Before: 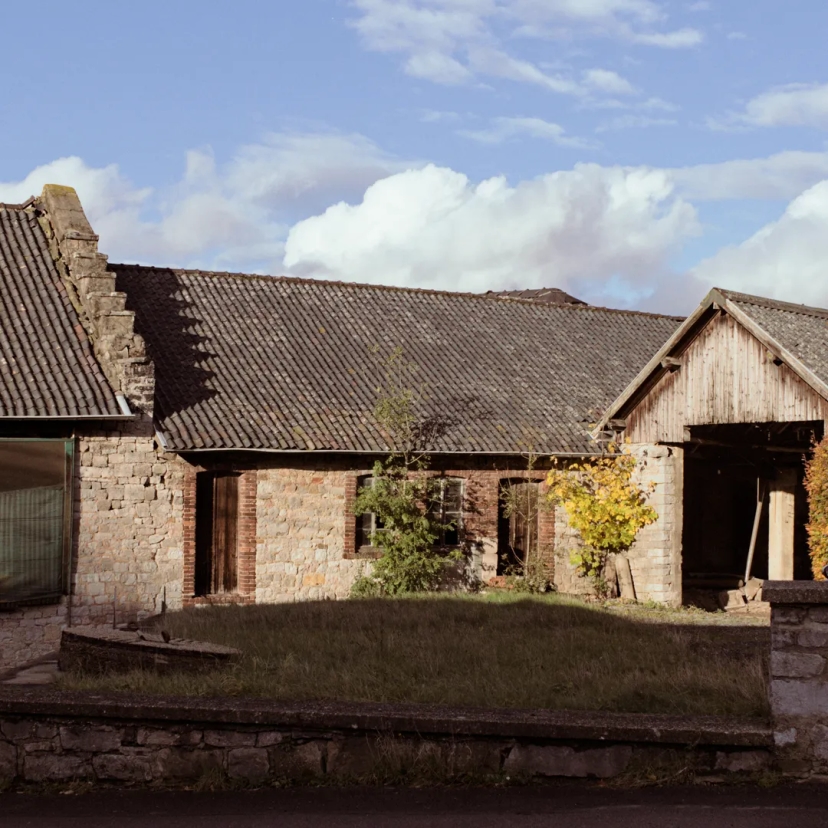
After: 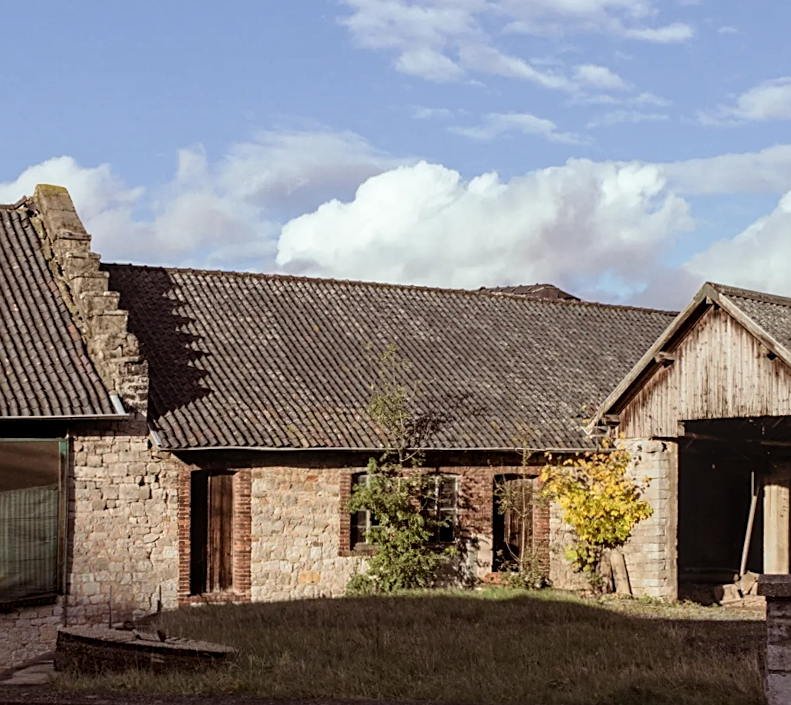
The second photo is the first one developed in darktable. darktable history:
crop and rotate: angle 0.478°, left 0.422%, right 3.168%, bottom 14.075%
local contrast: on, module defaults
sharpen: amount 0.468
